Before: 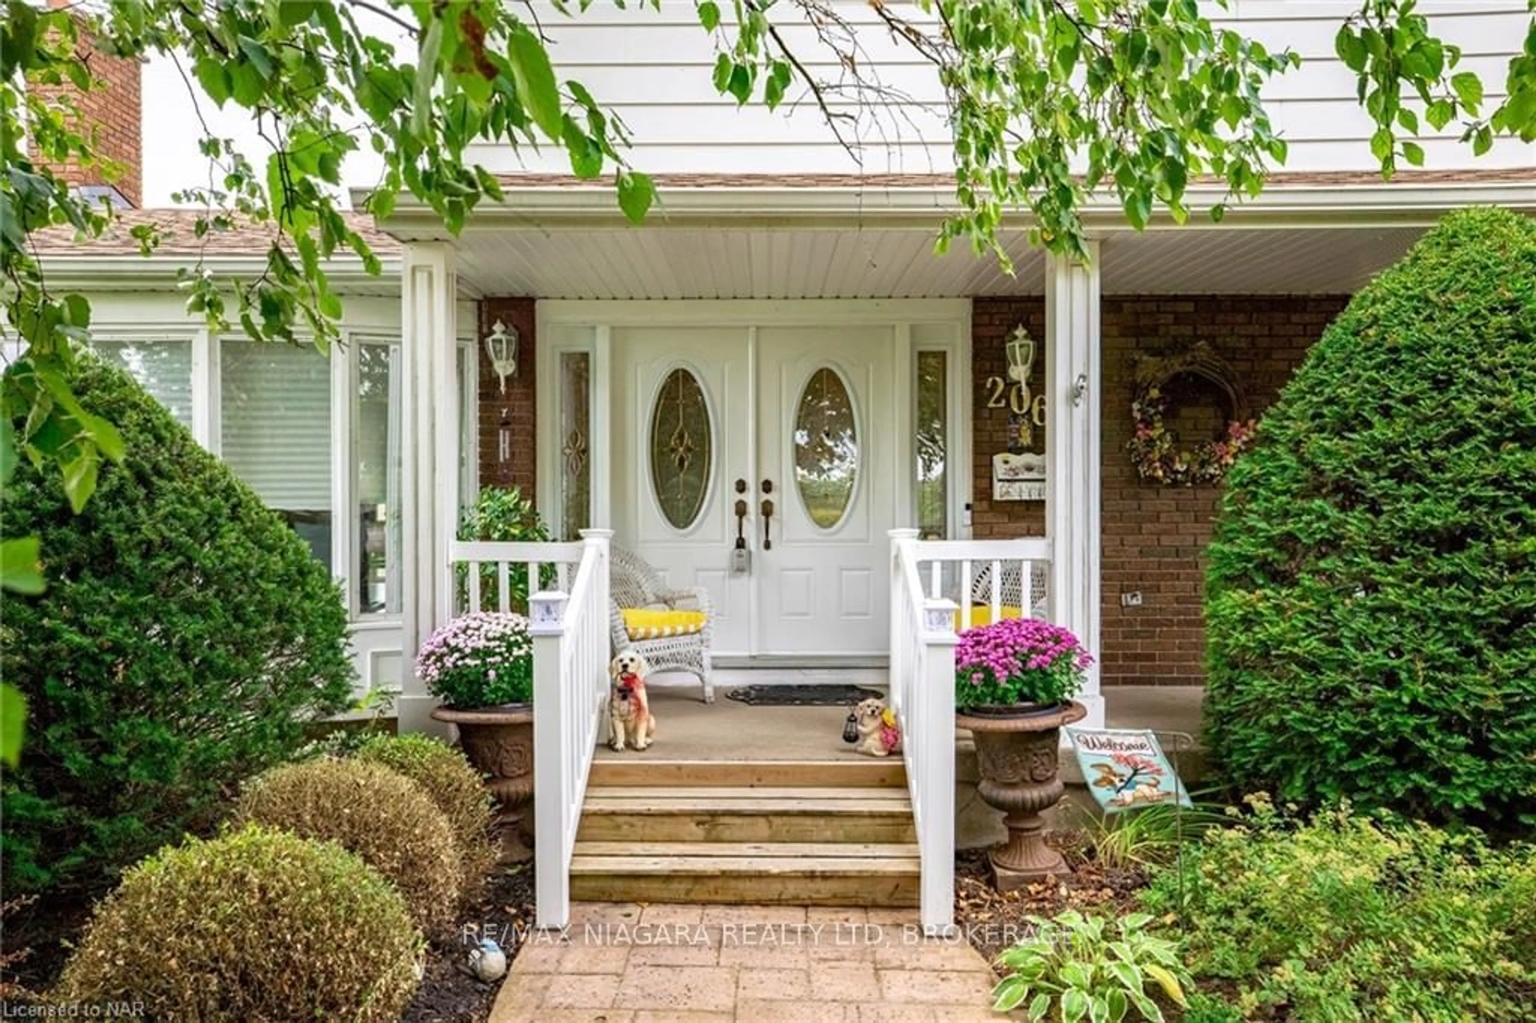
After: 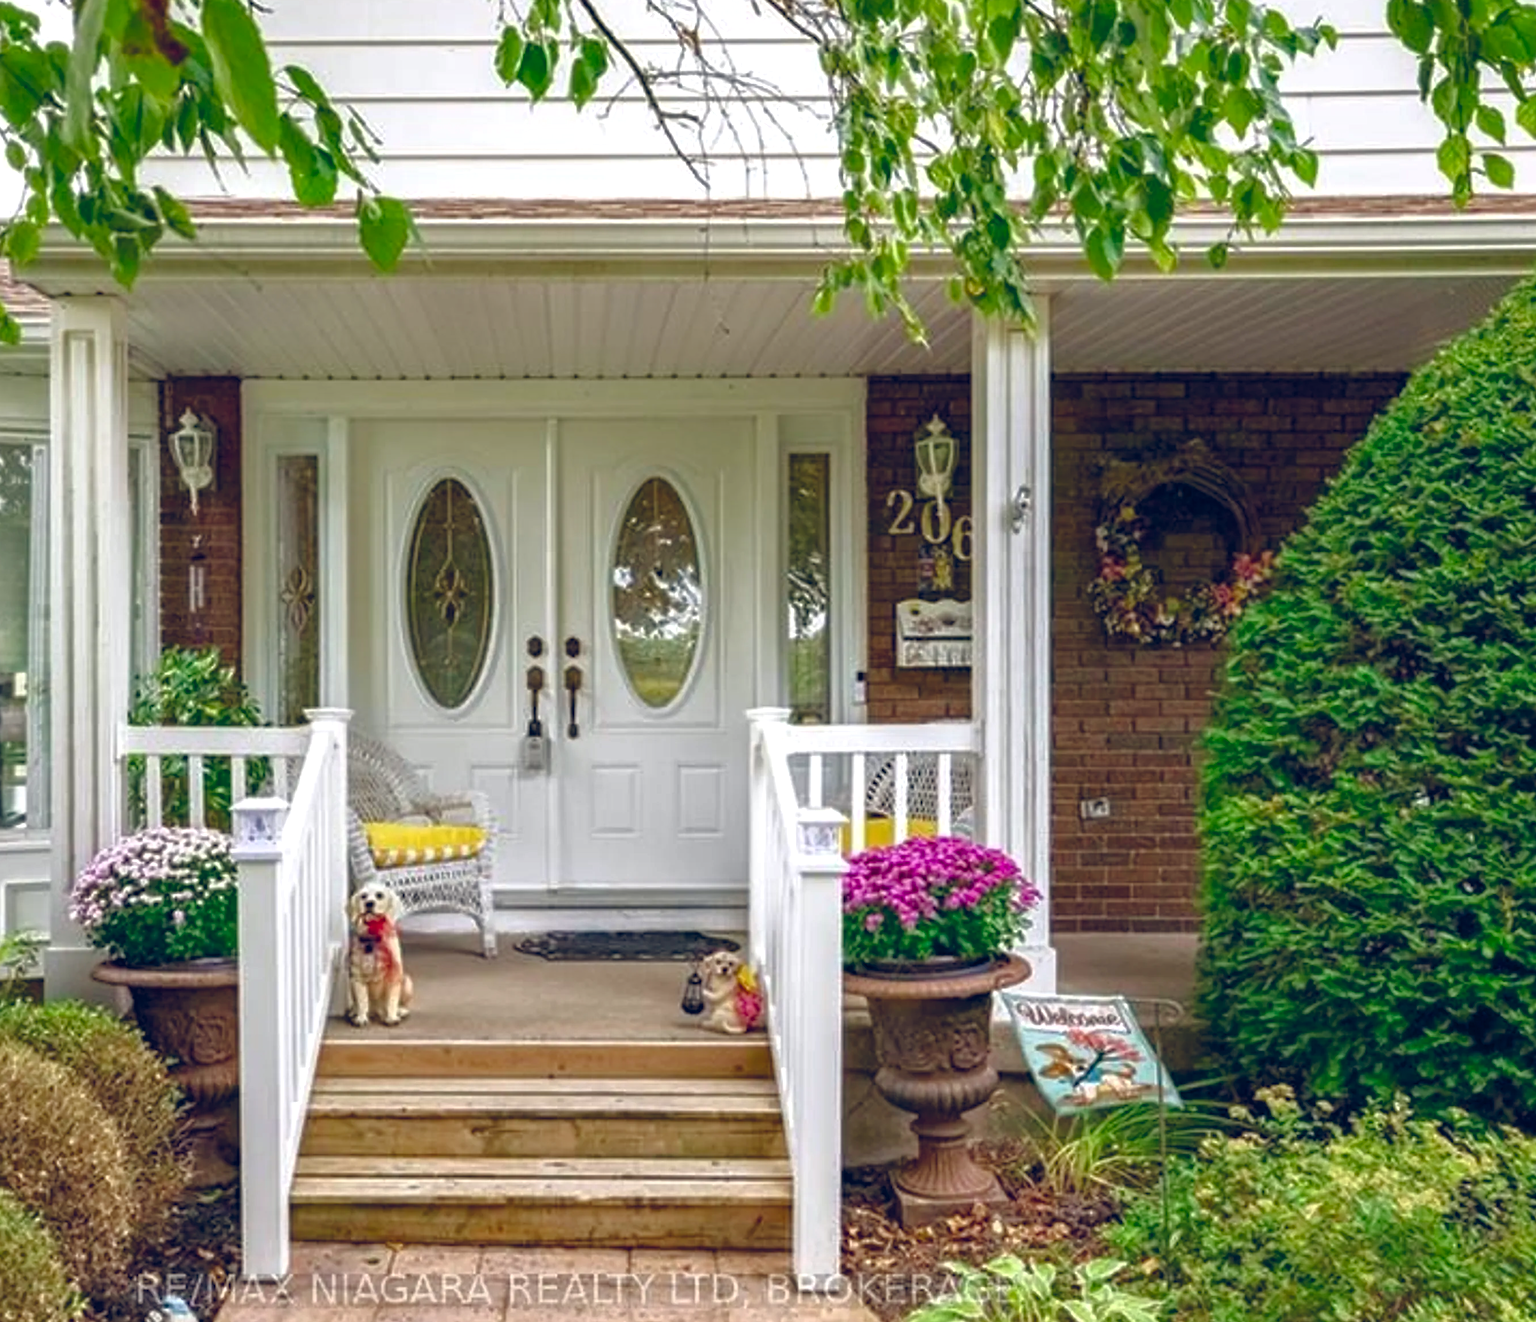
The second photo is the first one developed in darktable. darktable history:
color balance rgb: global offset › luminance 0.426%, global offset › chroma 0.206%, global offset › hue 255°, perceptual saturation grading › global saturation 20%, perceptual saturation grading › highlights -24.815%, perceptual saturation grading › shadows 25.936%, global vibrance 20%
crop and rotate: left 23.914%, top 3.403%, right 6.262%, bottom 6.306%
tone equalizer: -8 EV -0.001 EV, -7 EV 0.002 EV, -6 EV -0.004 EV, -5 EV -0.012 EV, -4 EV -0.082 EV, -3 EV -0.222 EV, -2 EV -0.26 EV, -1 EV 0.121 EV, +0 EV 0.29 EV, edges refinement/feathering 500, mask exposure compensation -1.57 EV, preserve details no
sharpen: amount 0.209
